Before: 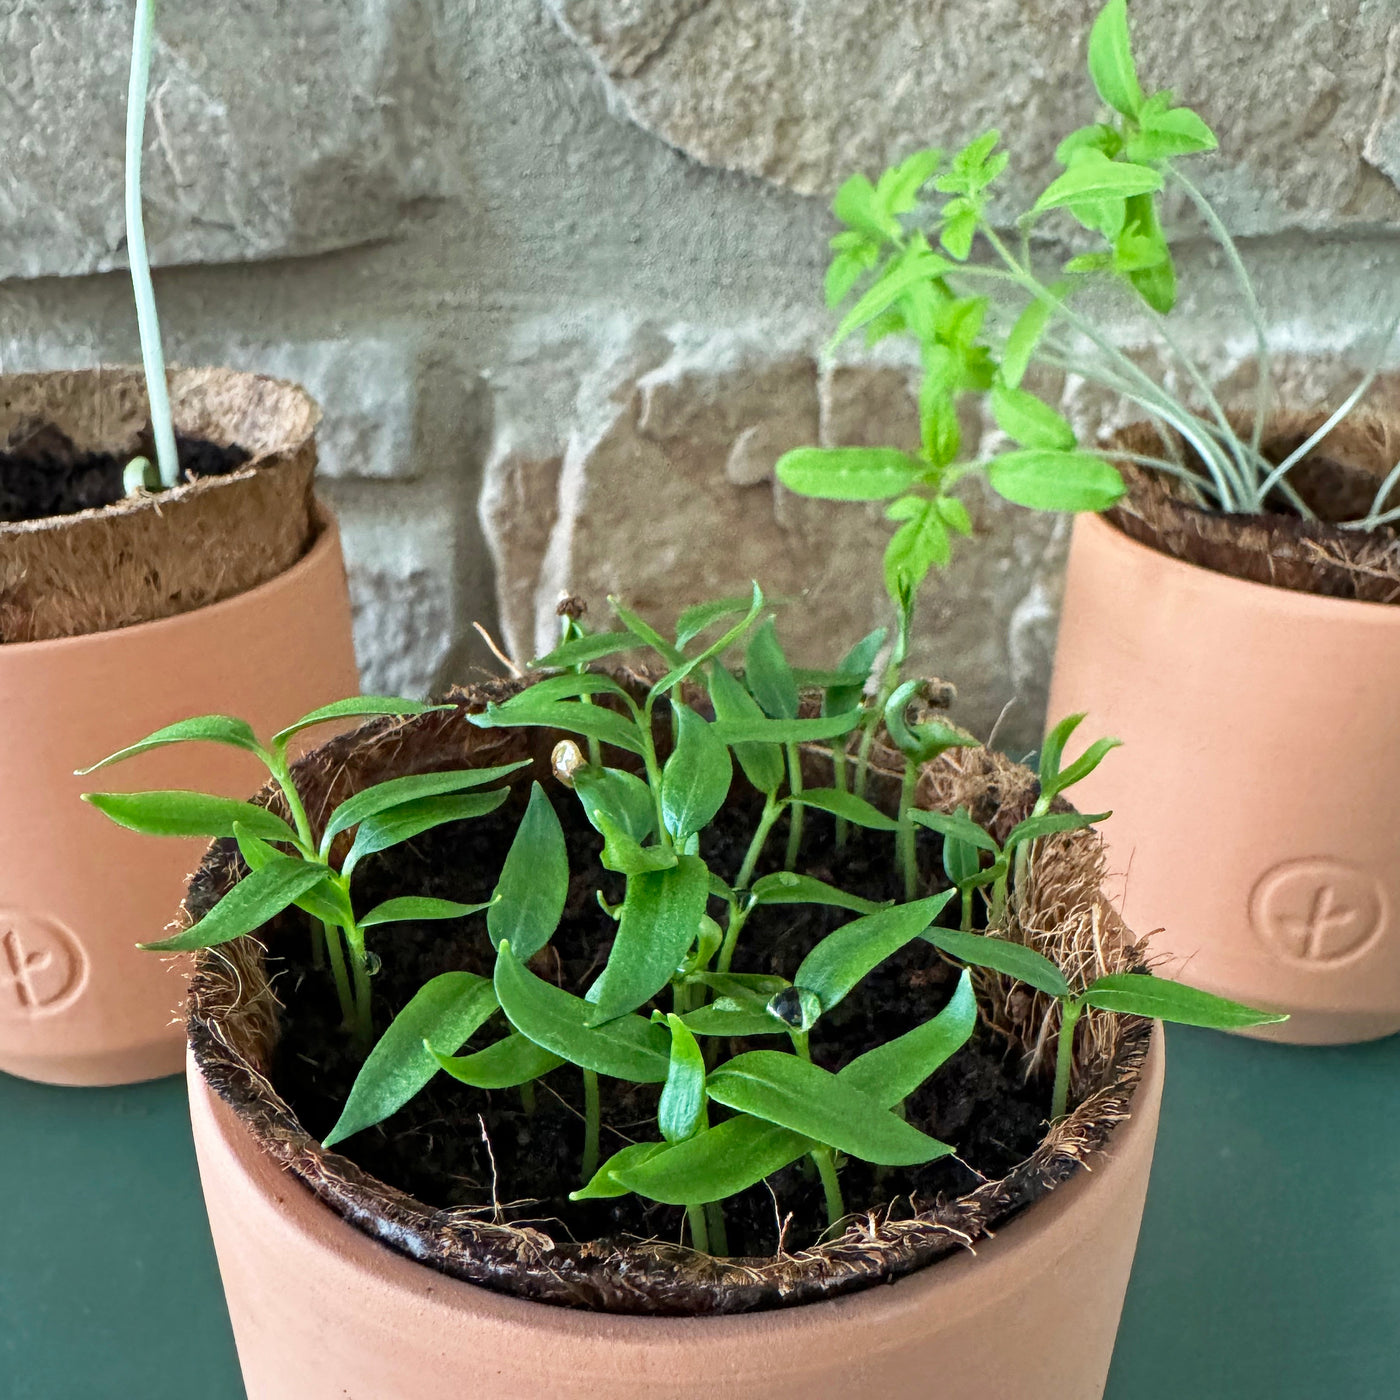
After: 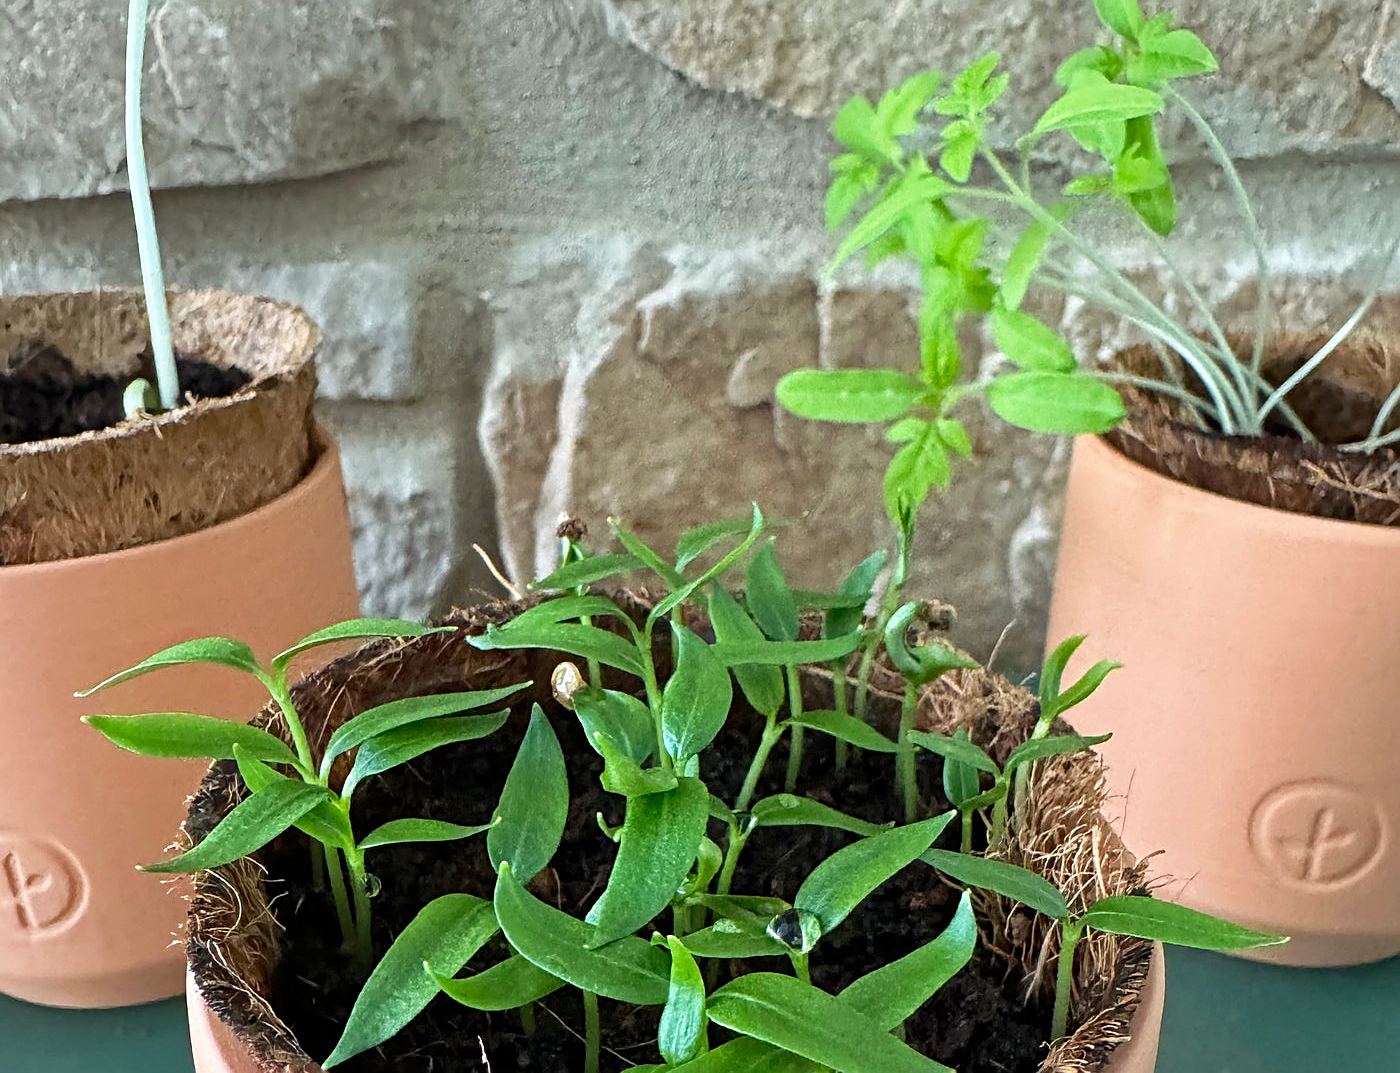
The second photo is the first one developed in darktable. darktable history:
crop: top 5.609%, bottom 17.741%
sharpen: on, module defaults
